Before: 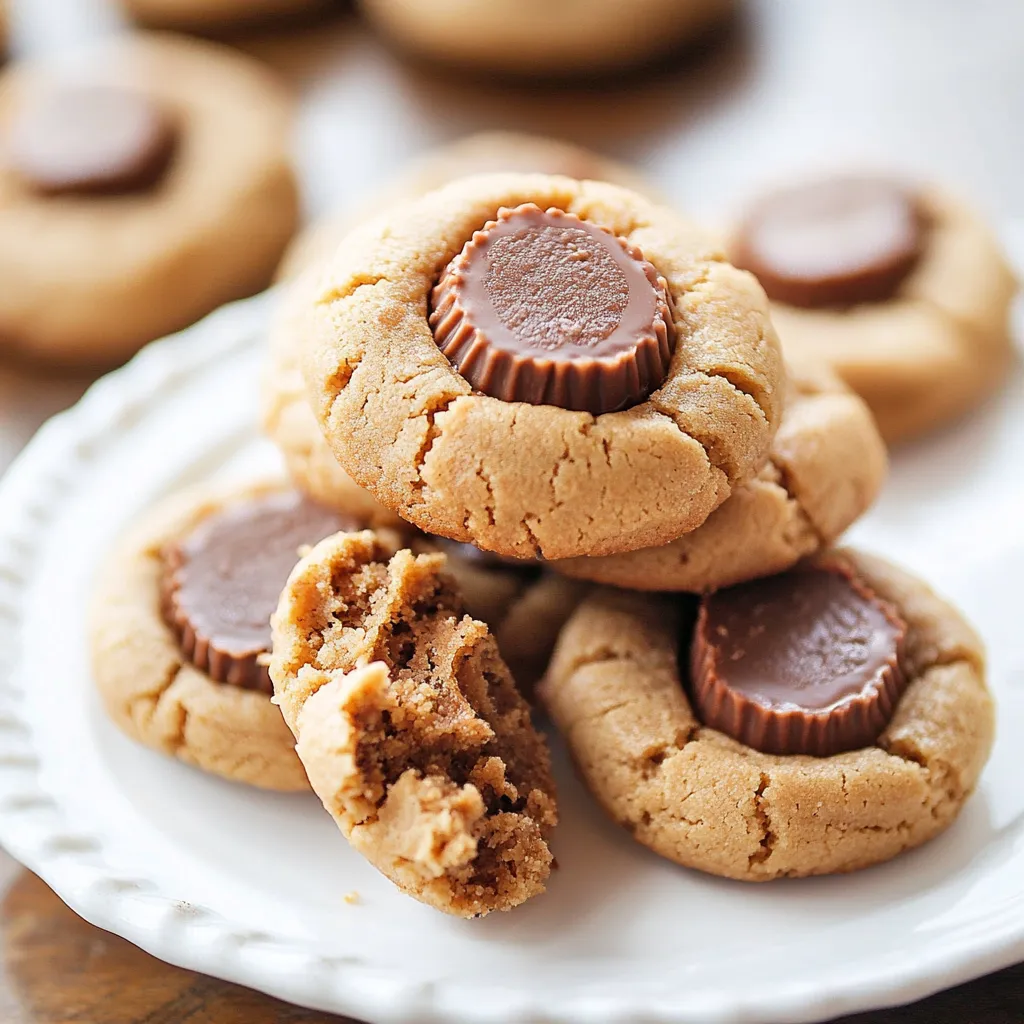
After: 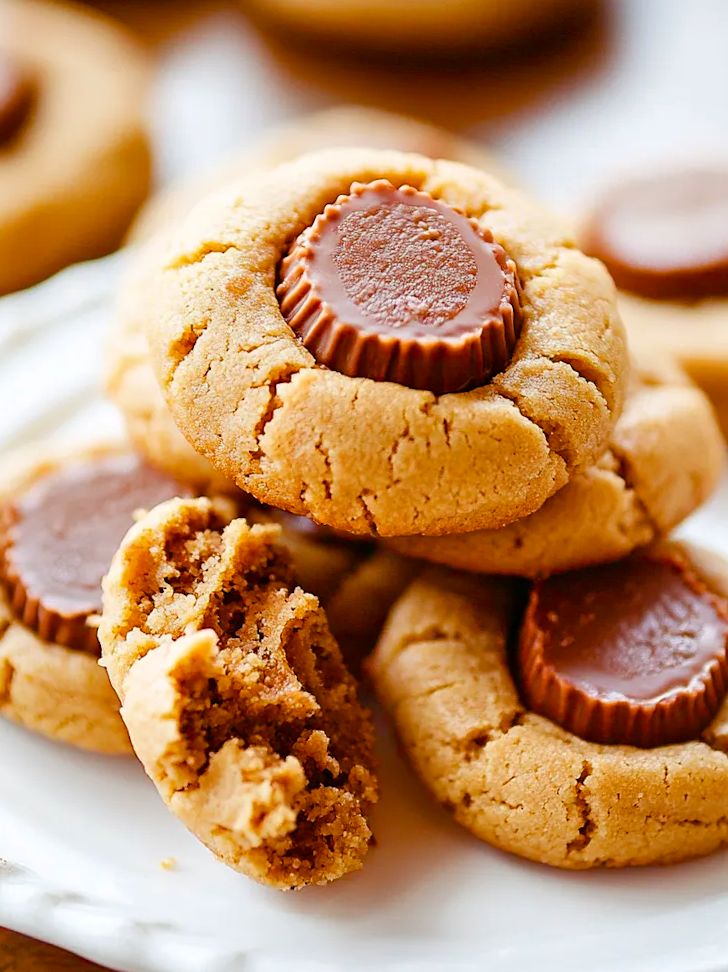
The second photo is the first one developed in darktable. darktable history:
crop and rotate: angle -3.06°, left 14.199%, top 0.029%, right 10.932%, bottom 0.09%
color balance rgb: shadows lift › chroma 9.657%, shadows lift › hue 42.4°, perceptual saturation grading › global saturation 43.675%, perceptual saturation grading › highlights -25.587%, perceptual saturation grading › shadows 50.098%
